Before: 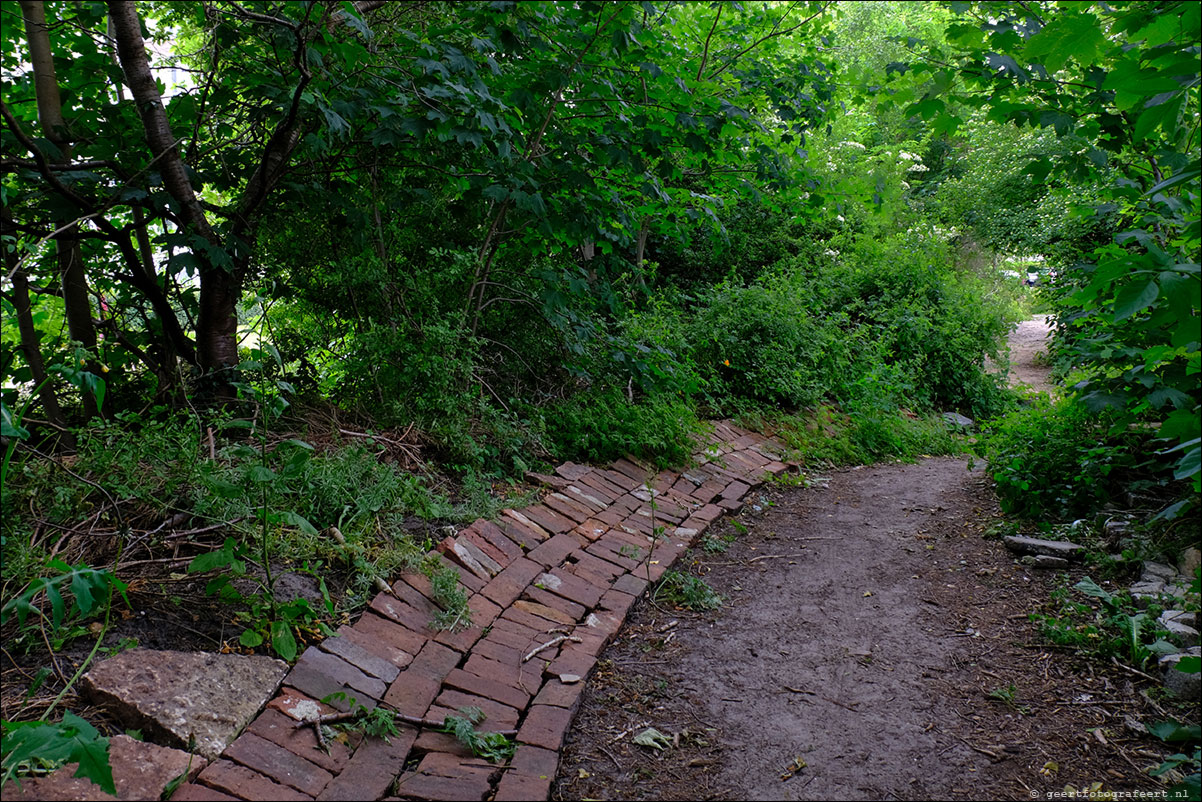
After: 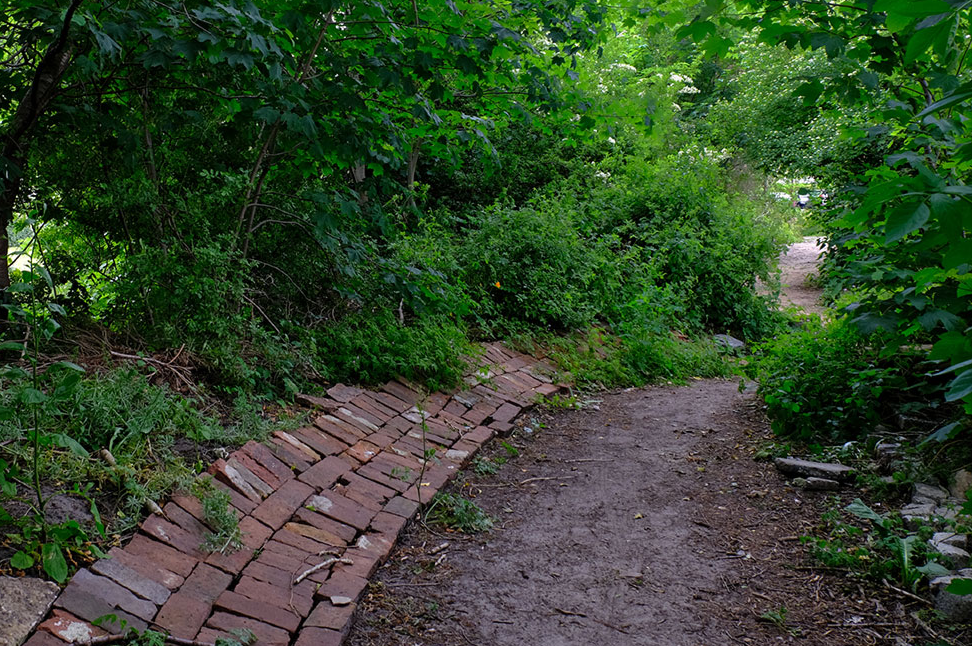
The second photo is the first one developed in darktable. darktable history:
tone equalizer: on, module defaults
crop: left 19.124%, top 9.813%, right 0.001%, bottom 9.607%
